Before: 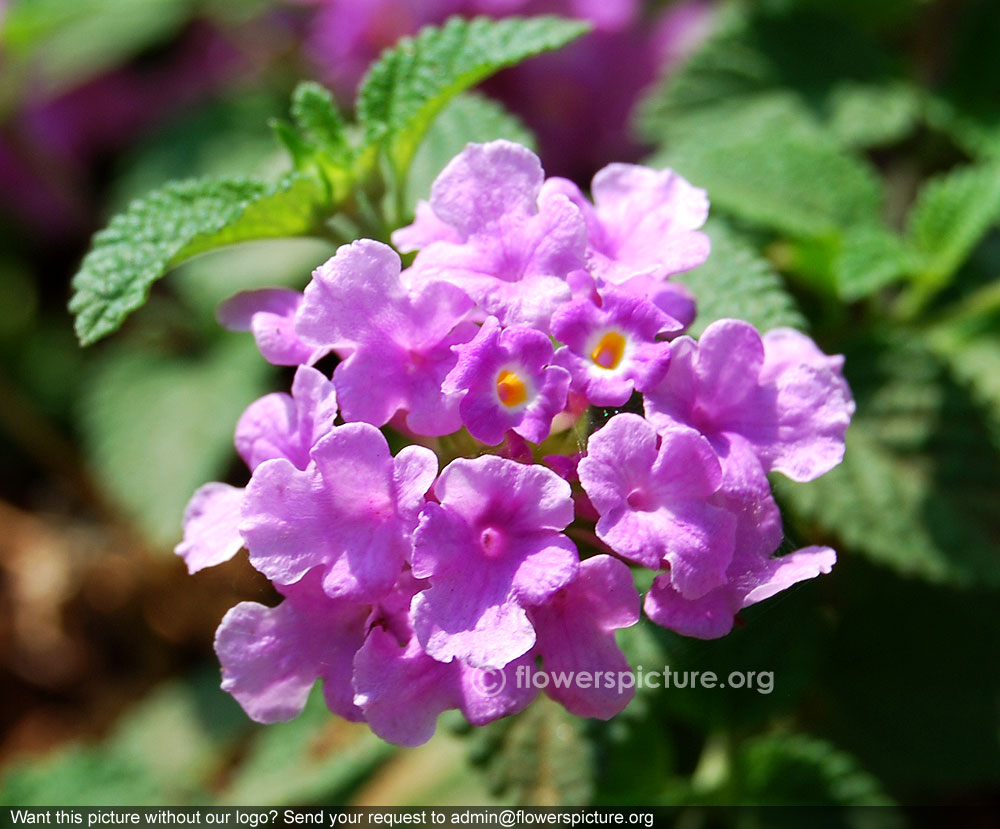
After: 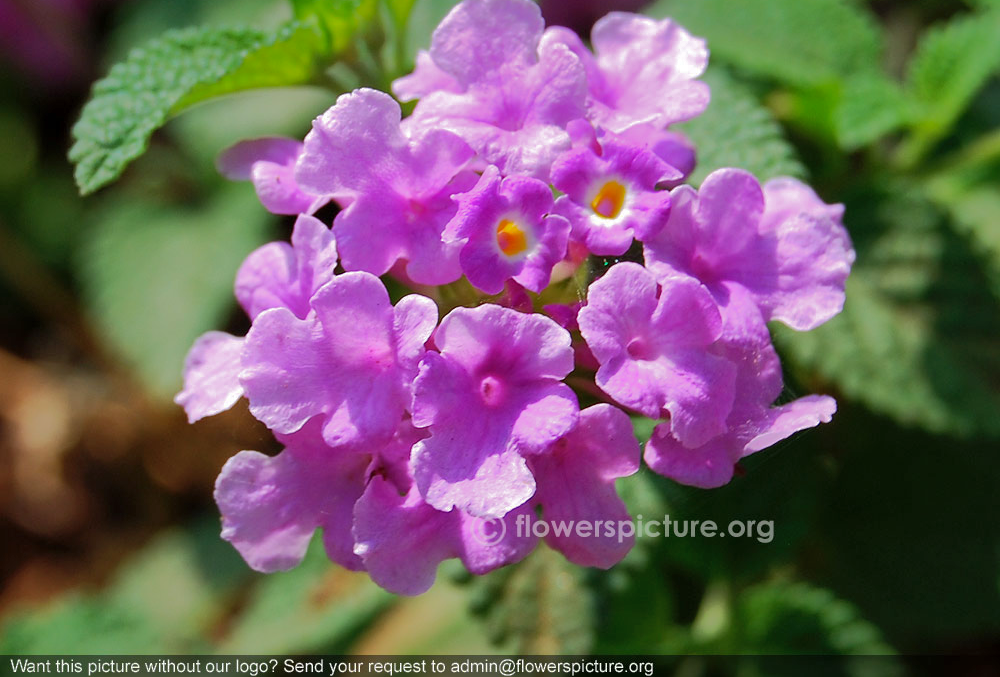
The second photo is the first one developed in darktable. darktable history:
shadows and highlights: shadows 38.99, highlights -76.34
crop and rotate: top 18.3%
